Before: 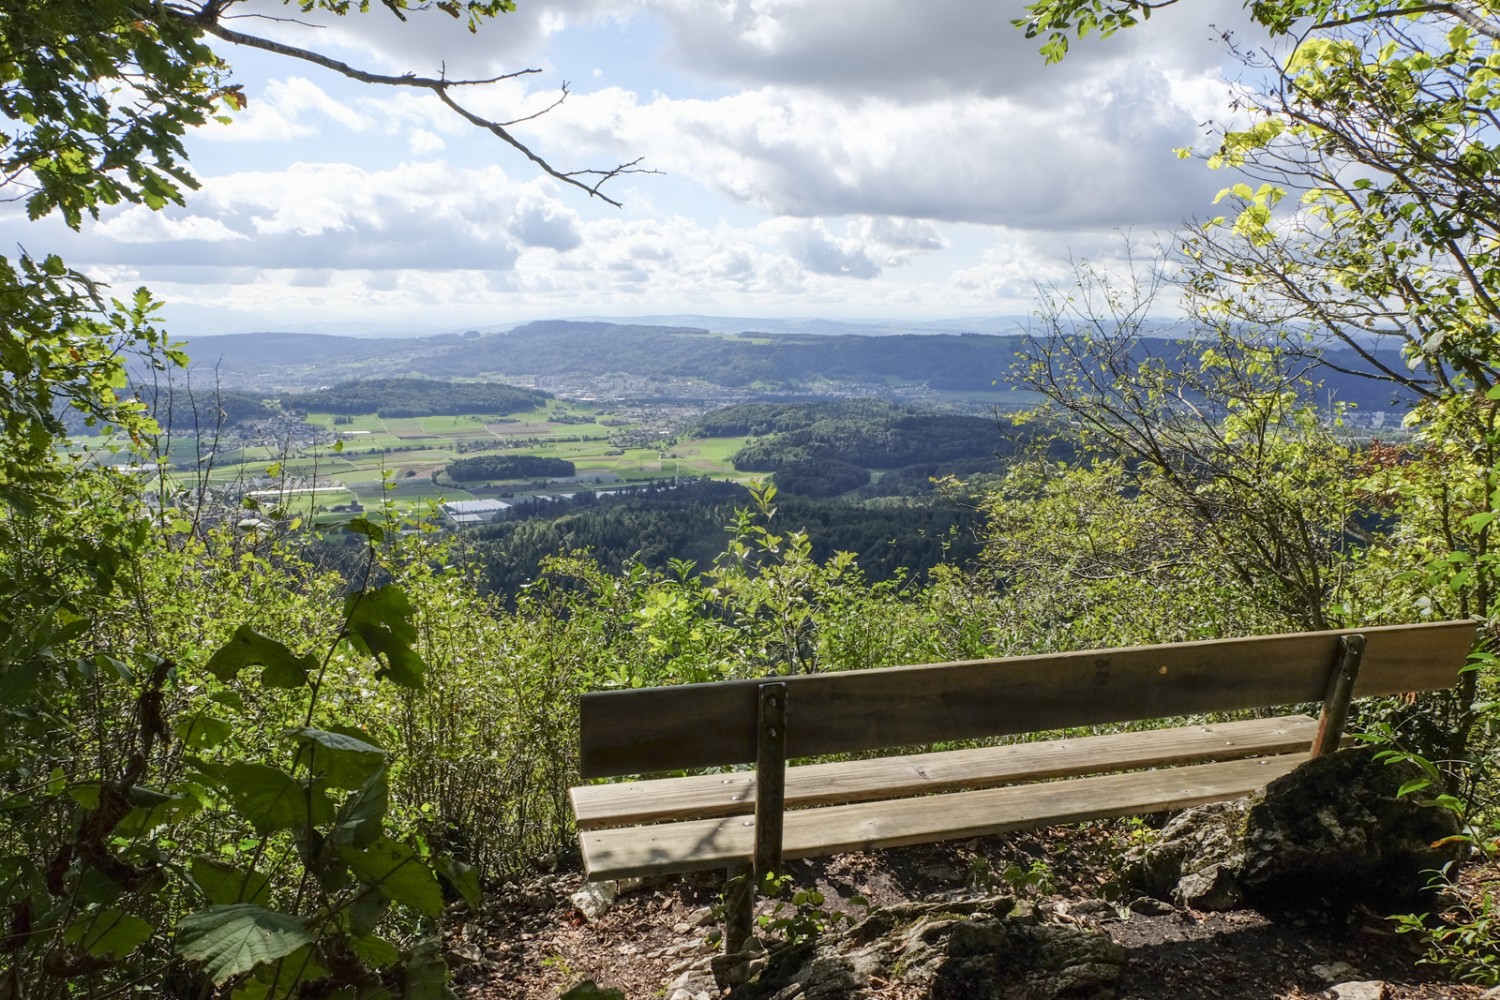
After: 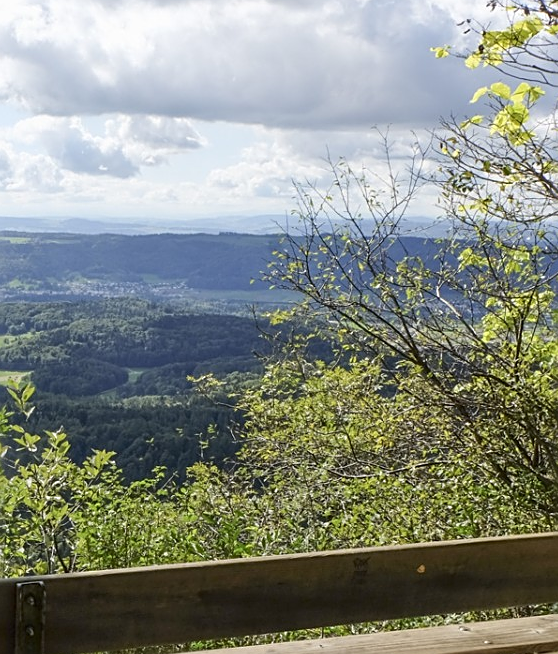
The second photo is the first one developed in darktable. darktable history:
sharpen: on, module defaults
crop and rotate: left 49.515%, top 10.105%, right 13.249%, bottom 24.439%
